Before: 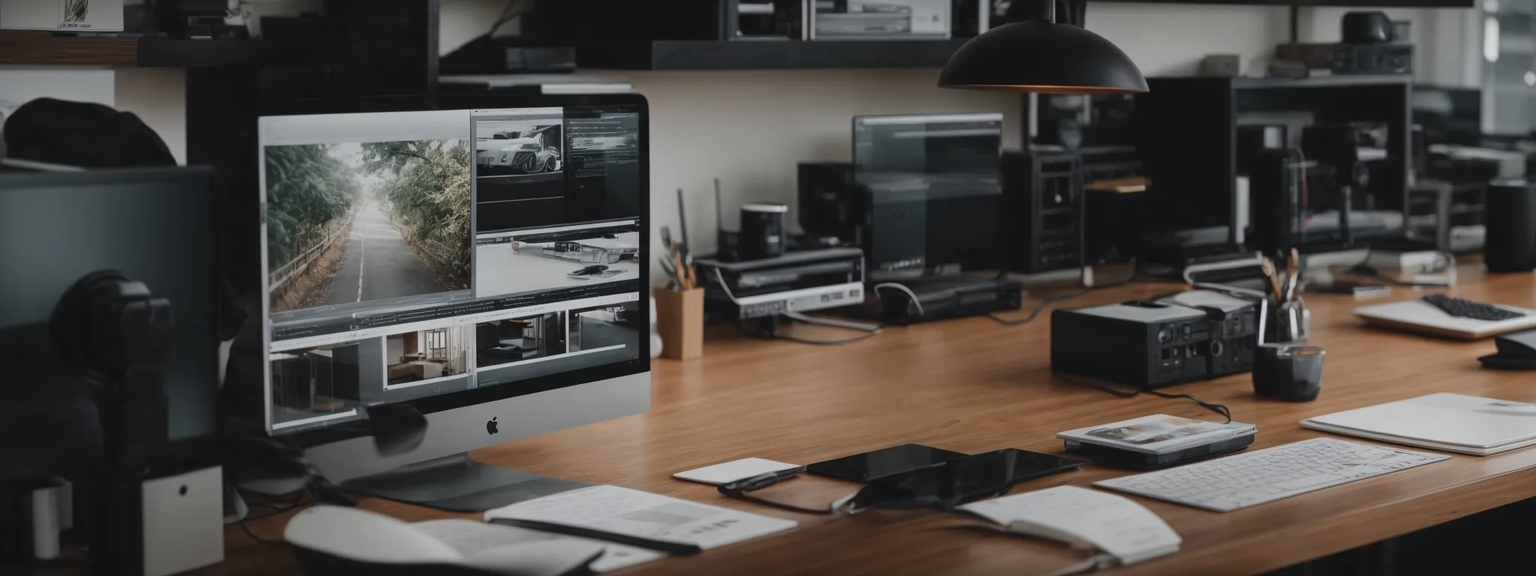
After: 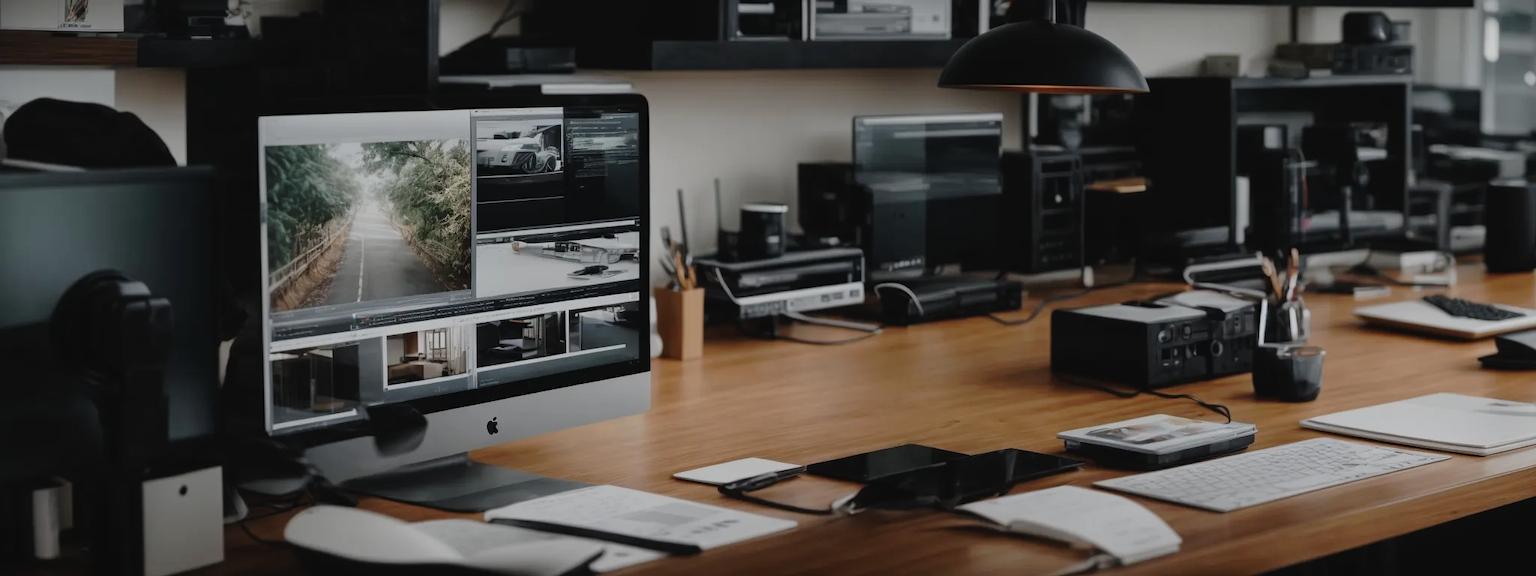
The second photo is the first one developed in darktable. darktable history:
shadows and highlights: shadows 25, highlights -25
tone curve: curves: ch0 [(0, 0) (0.003, 0.008) (0.011, 0.01) (0.025, 0.012) (0.044, 0.023) (0.069, 0.033) (0.1, 0.046) (0.136, 0.075) (0.177, 0.116) (0.224, 0.171) (0.277, 0.235) (0.335, 0.312) (0.399, 0.397) (0.468, 0.466) (0.543, 0.54) (0.623, 0.62) (0.709, 0.701) (0.801, 0.782) (0.898, 0.877) (1, 1)], preserve colors none
